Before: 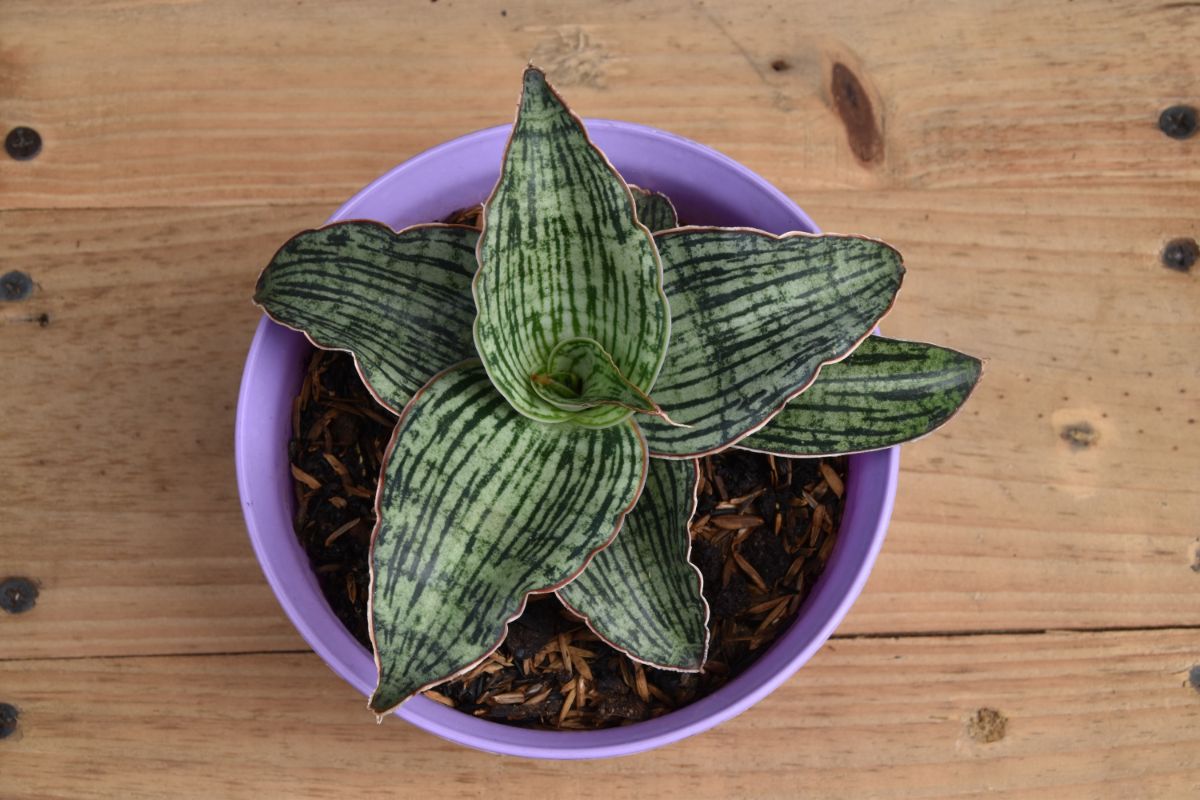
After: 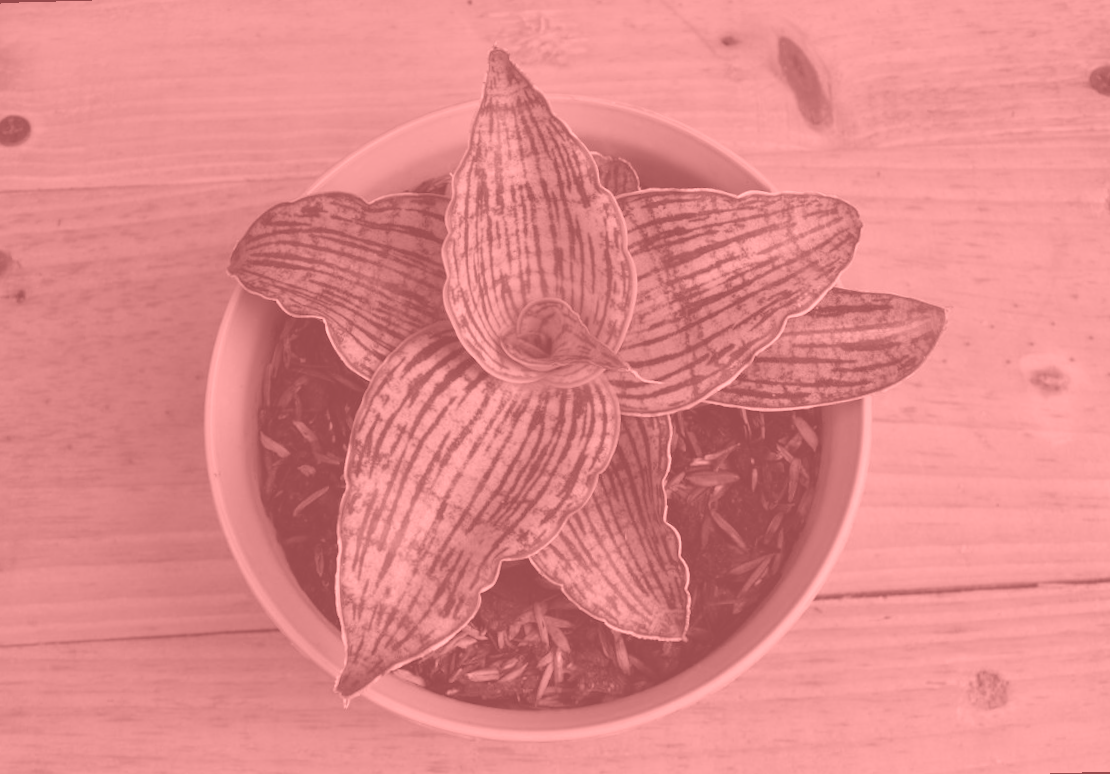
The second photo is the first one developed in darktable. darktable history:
colorize: saturation 51%, source mix 50.67%, lightness 50.67%
rotate and perspective: rotation -1.68°, lens shift (vertical) -0.146, crop left 0.049, crop right 0.912, crop top 0.032, crop bottom 0.96
